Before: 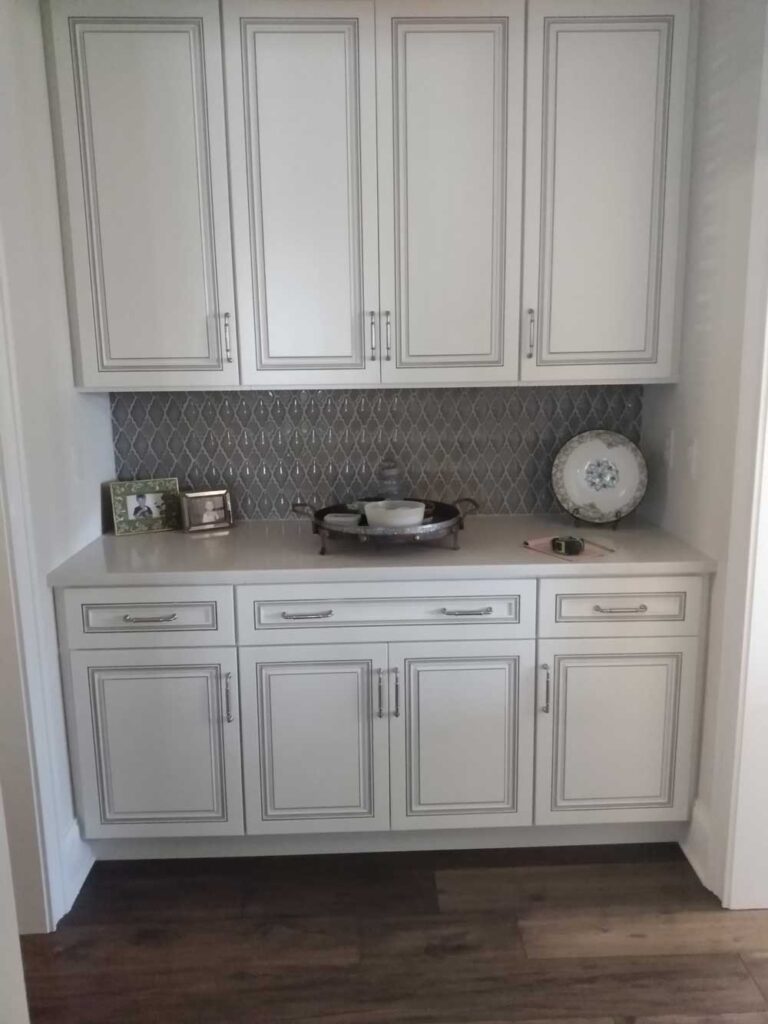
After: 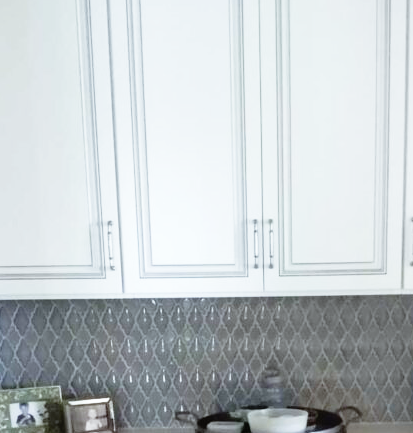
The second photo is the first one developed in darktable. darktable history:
base curve: curves: ch0 [(0, 0) (0.012, 0.01) (0.073, 0.168) (0.31, 0.711) (0.645, 0.957) (1, 1)], preserve colors none
white balance: red 0.925, blue 1.046
crop: left 15.306%, top 9.065%, right 30.789%, bottom 48.638%
rotate and perspective: automatic cropping original format, crop left 0, crop top 0
